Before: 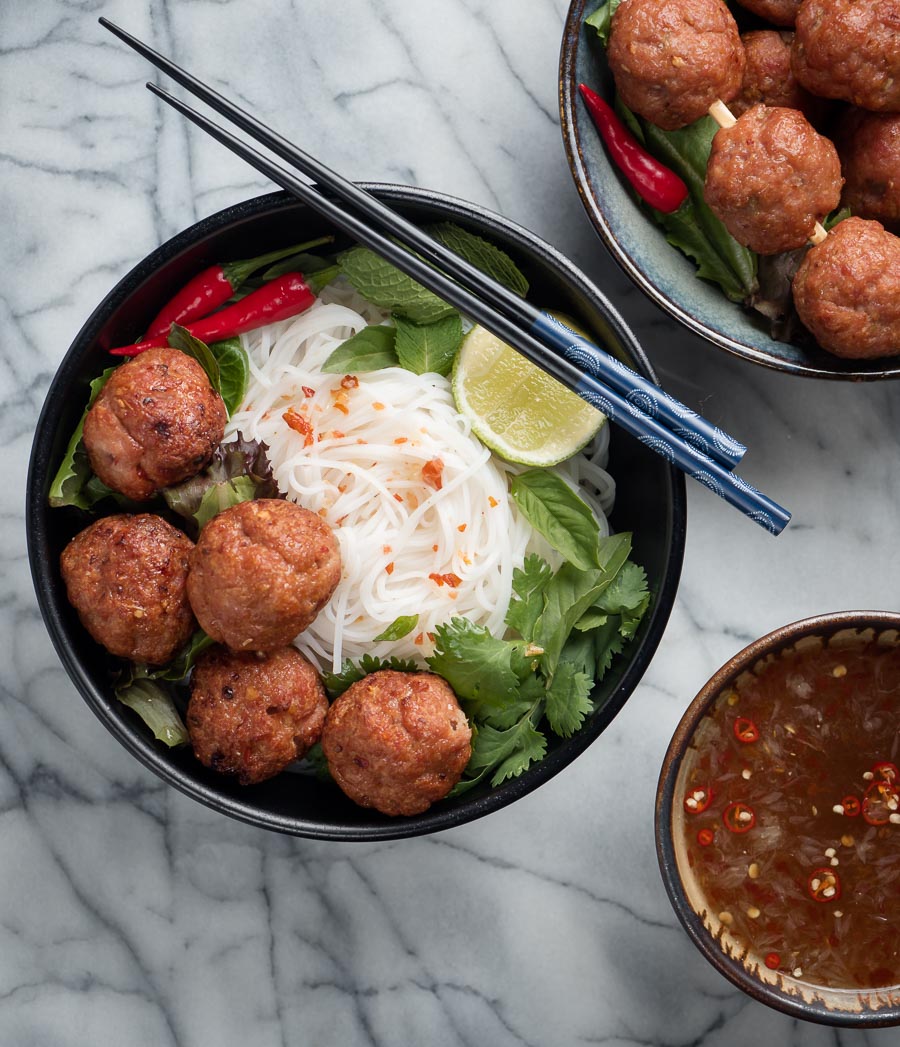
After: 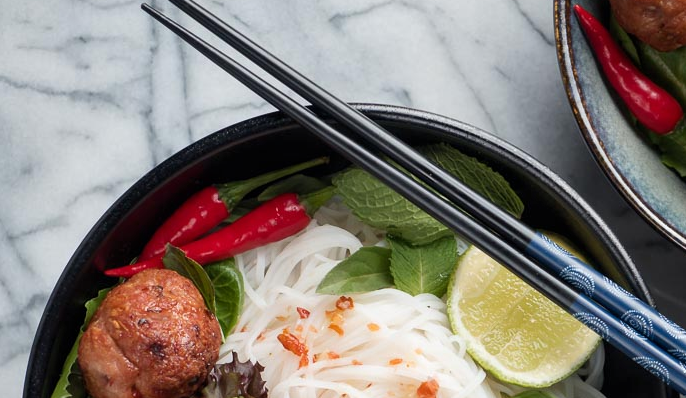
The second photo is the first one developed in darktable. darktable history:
tone equalizer: -8 EV -0.55 EV
crop: left 0.579%, top 7.627%, right 23.167%, bottom 54.275%
